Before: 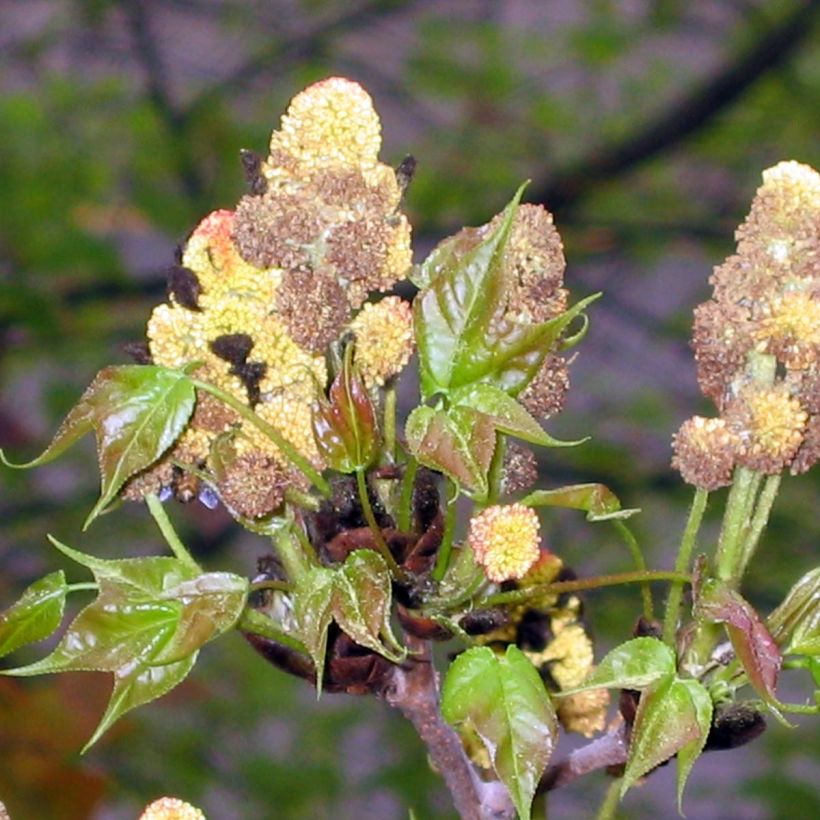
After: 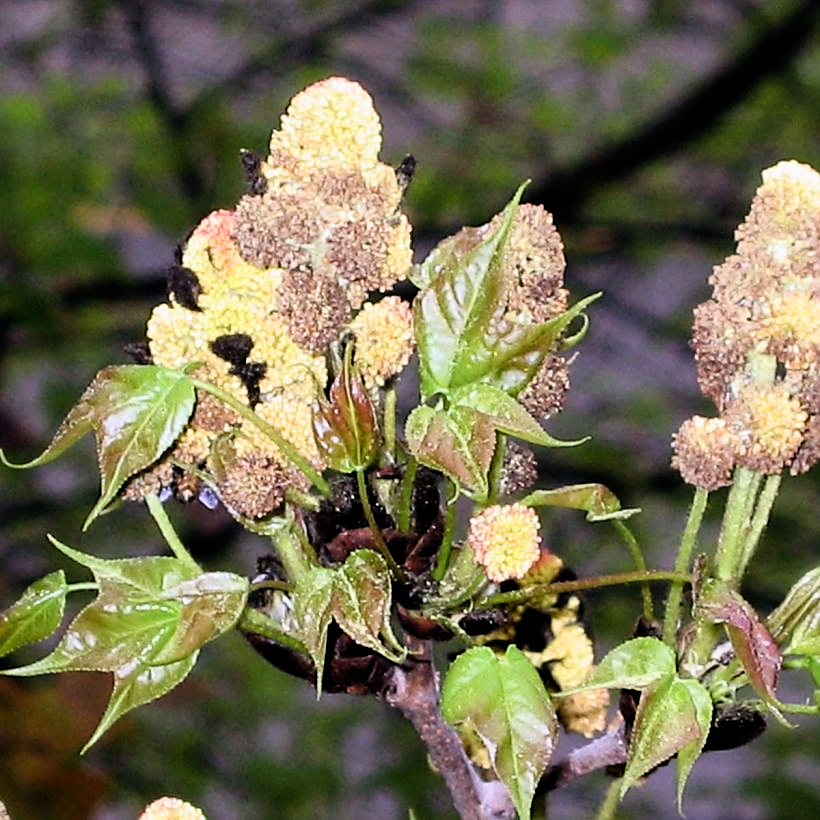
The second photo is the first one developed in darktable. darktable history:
filmic rgb: black relative exposure -5.42 EV, white relative exposure 2.85 EV, dynamic range scaling -37.73%, hardness 4, contrast 1.605, highlights saturation mix -0.93%
sharpen: on, module defaults
